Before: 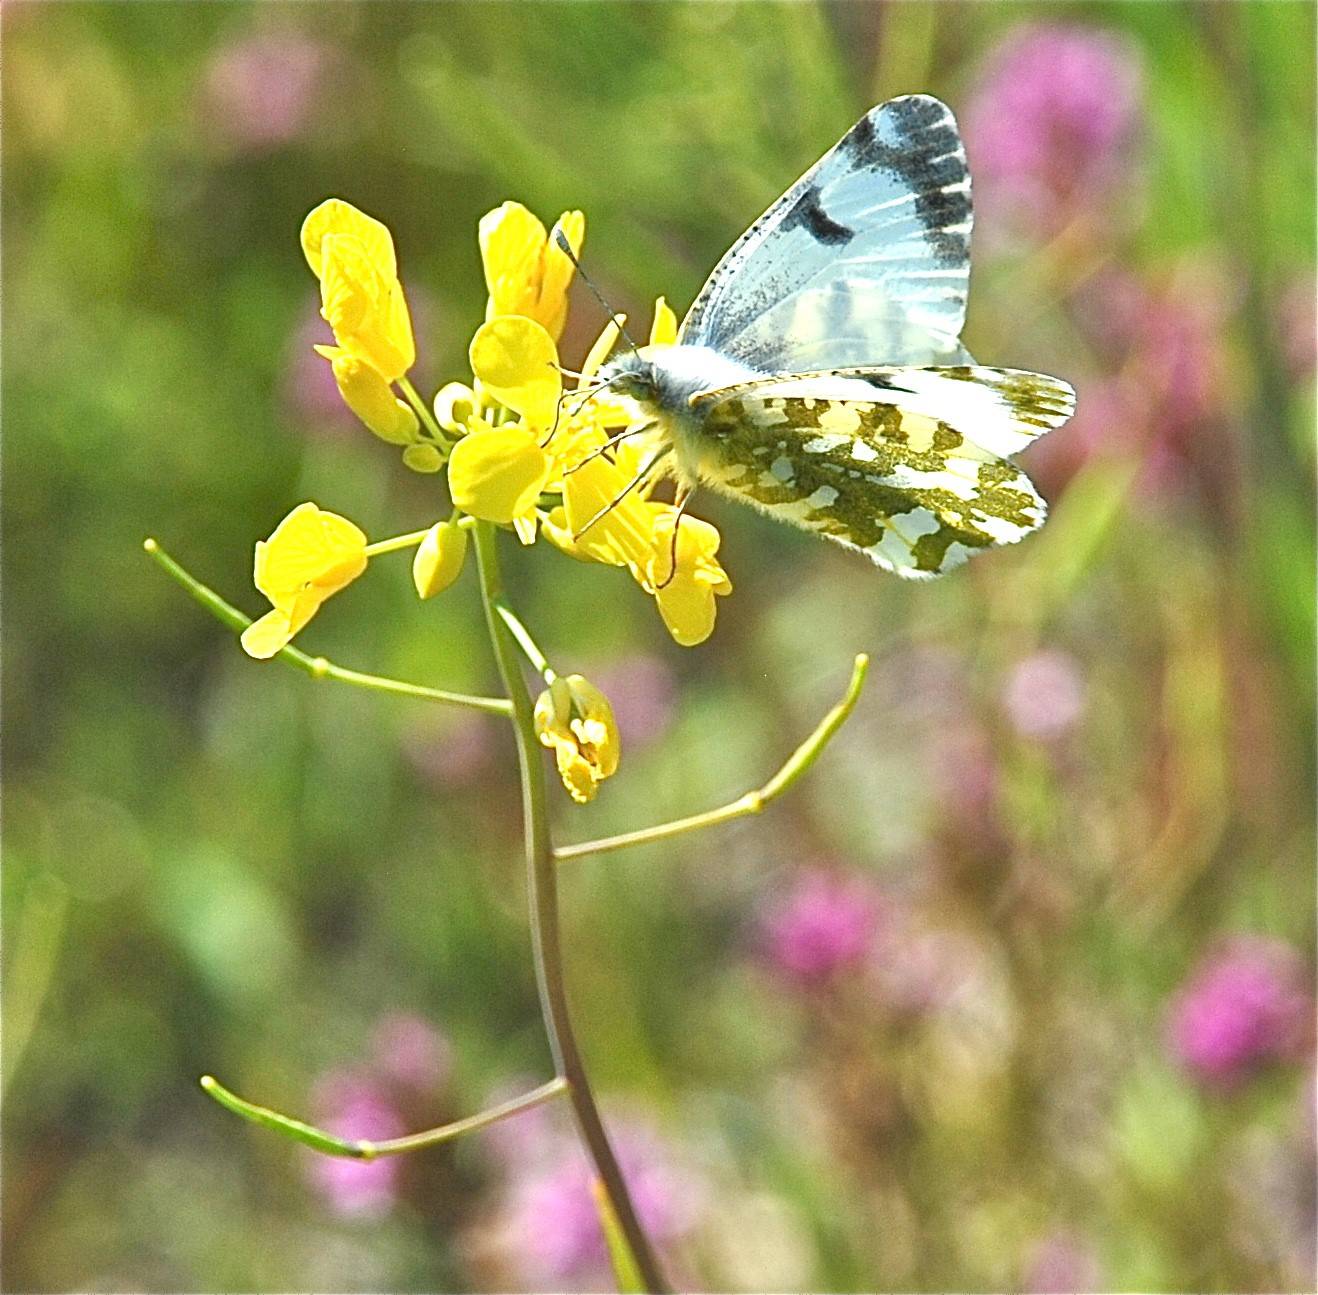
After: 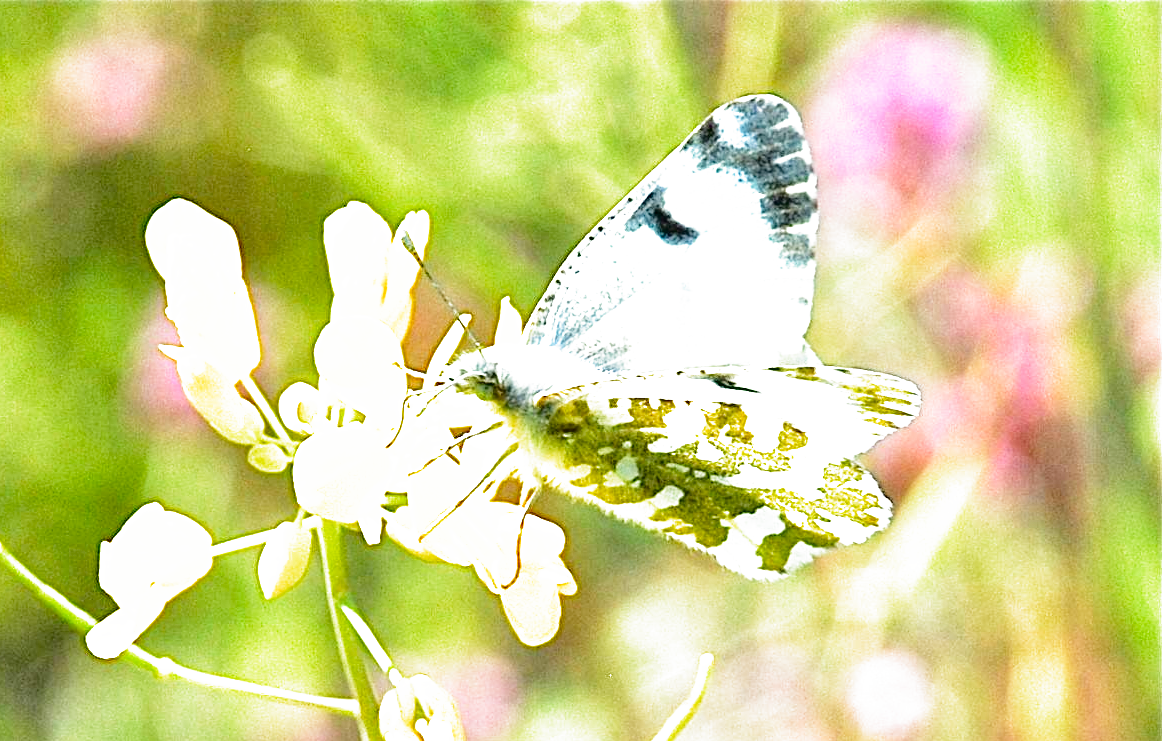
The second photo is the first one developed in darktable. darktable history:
filmic rgb: middle gray luminance 8.8%, black relative exposure -6.3 EV, white relative exposure 2.7 EV, threshold 6 EV, target black luminance 0%, hardness 4.74, latitude 73.47%, contrast 1.332, shadows ↔ highlights balance 10.13%, add noise in highlights 0, preserve chrominance no, color science v3 (2019), use custom middle-gray values true, iterations of high-quality reconstruction 0, contrast in highlights soft, enable highlight reconstruction true
crop and rotate: left 11.812%, bottom 42.776%
fill light: exposure -2 EV, width 8.6
